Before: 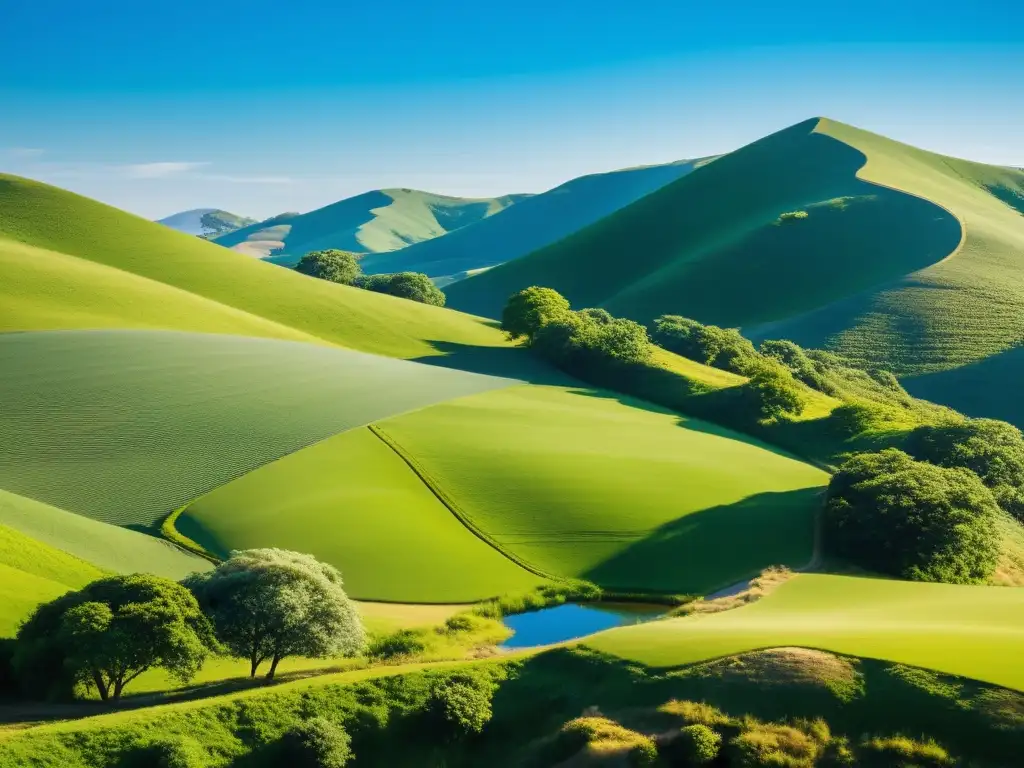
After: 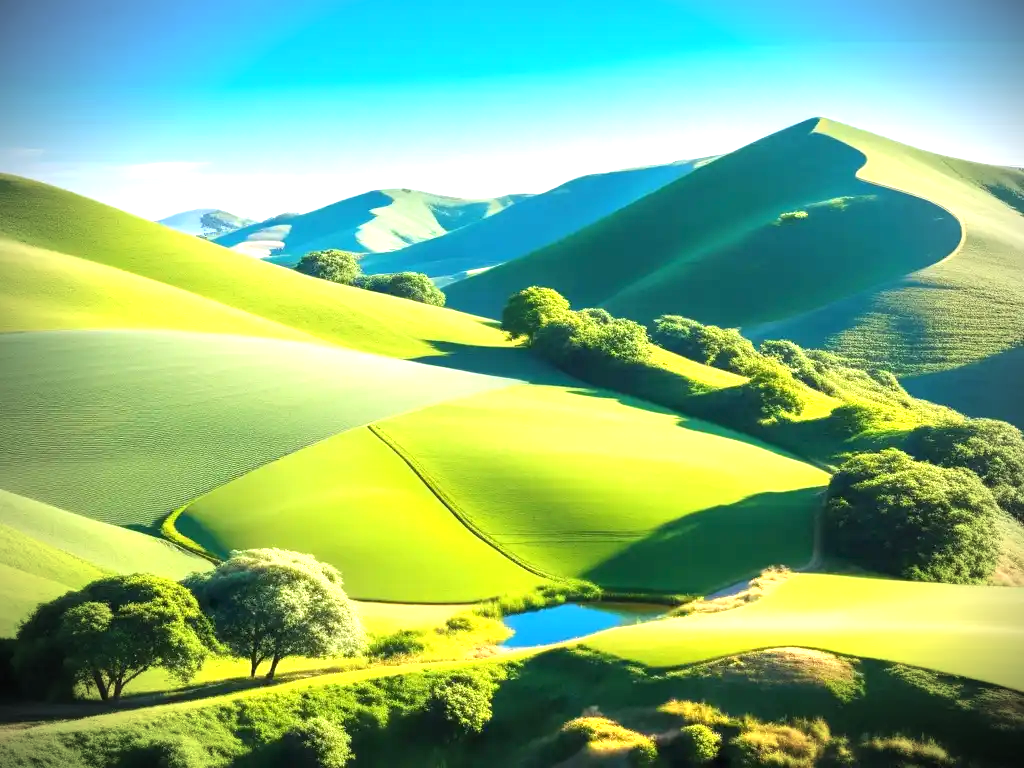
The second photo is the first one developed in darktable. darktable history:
vignetting: brightness -0.813
exposure: black level correction 0, exposure 1.199 EV, compensate highlight preservation false
